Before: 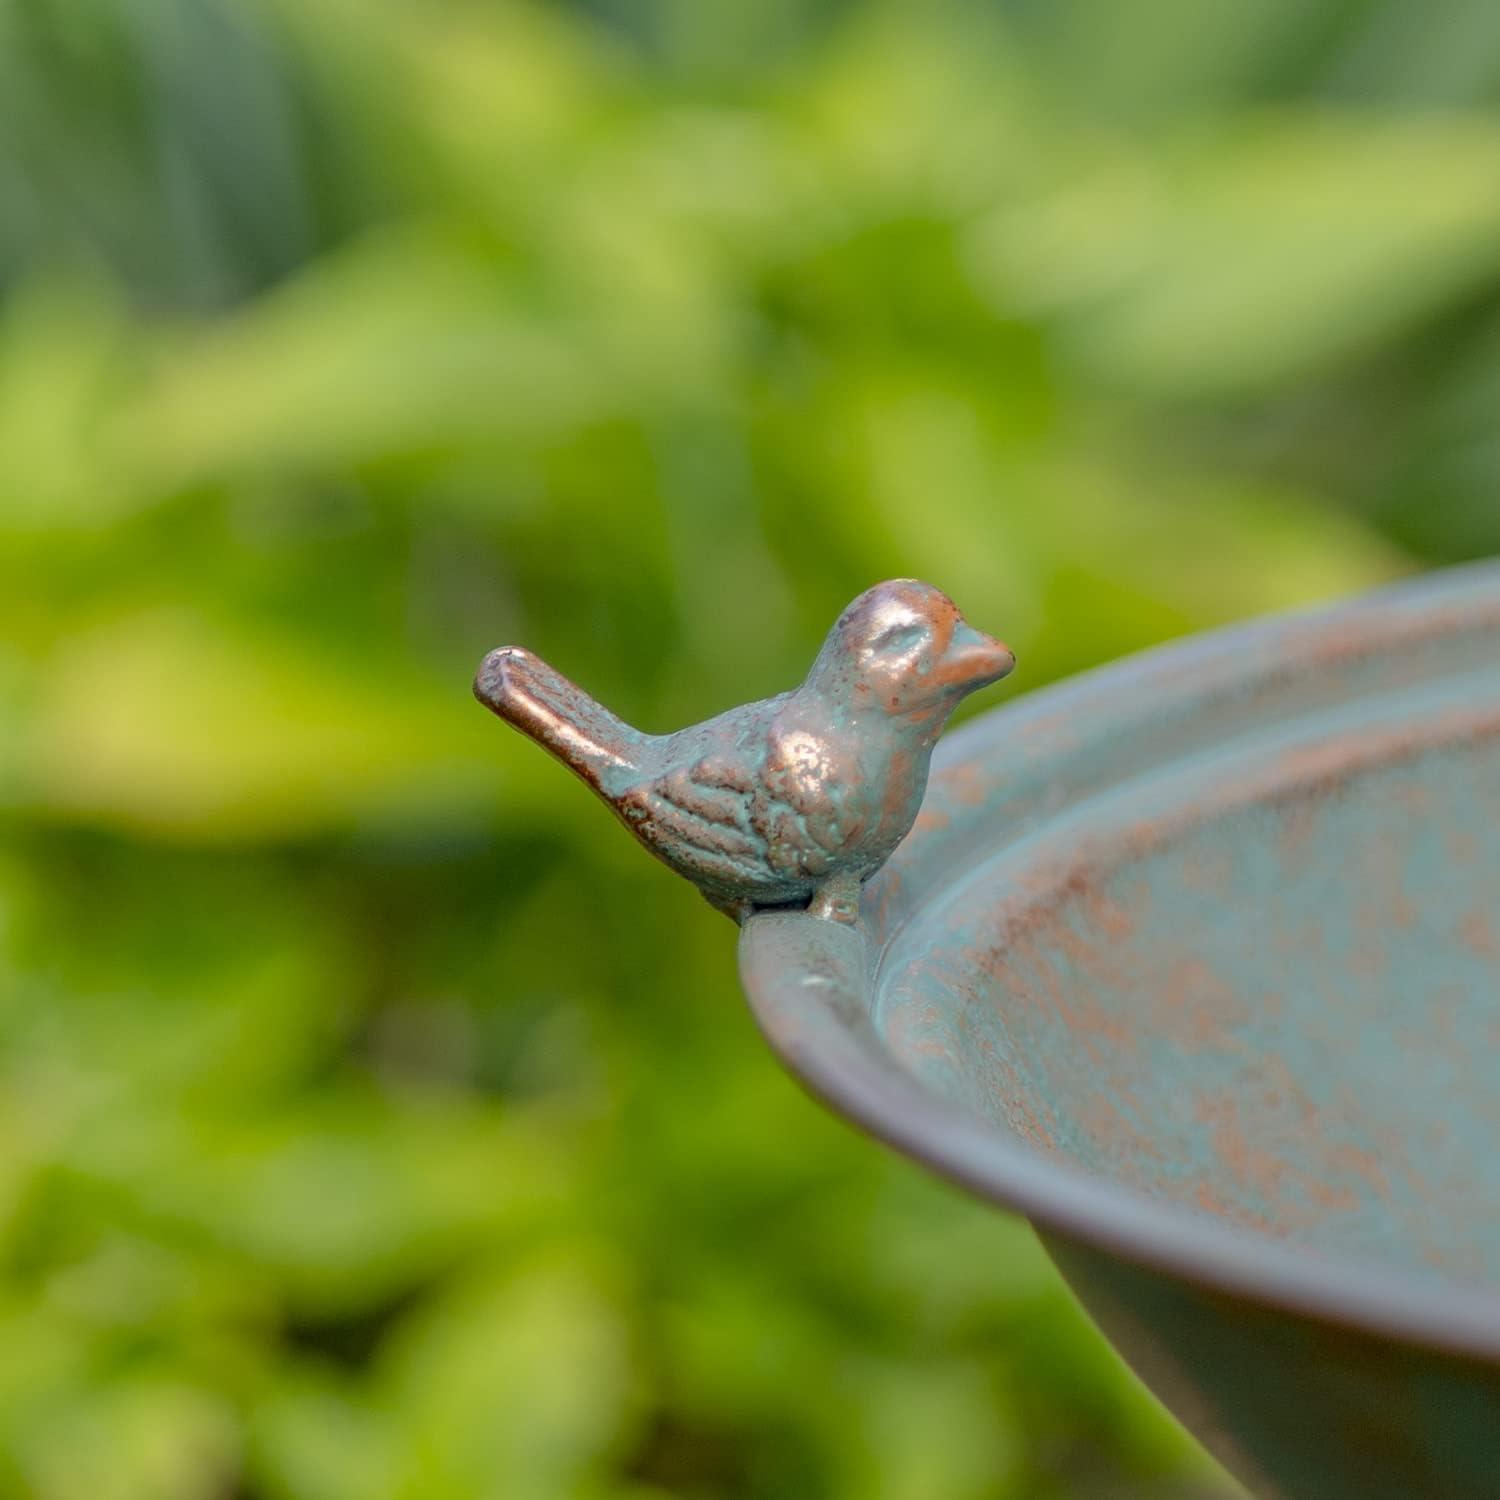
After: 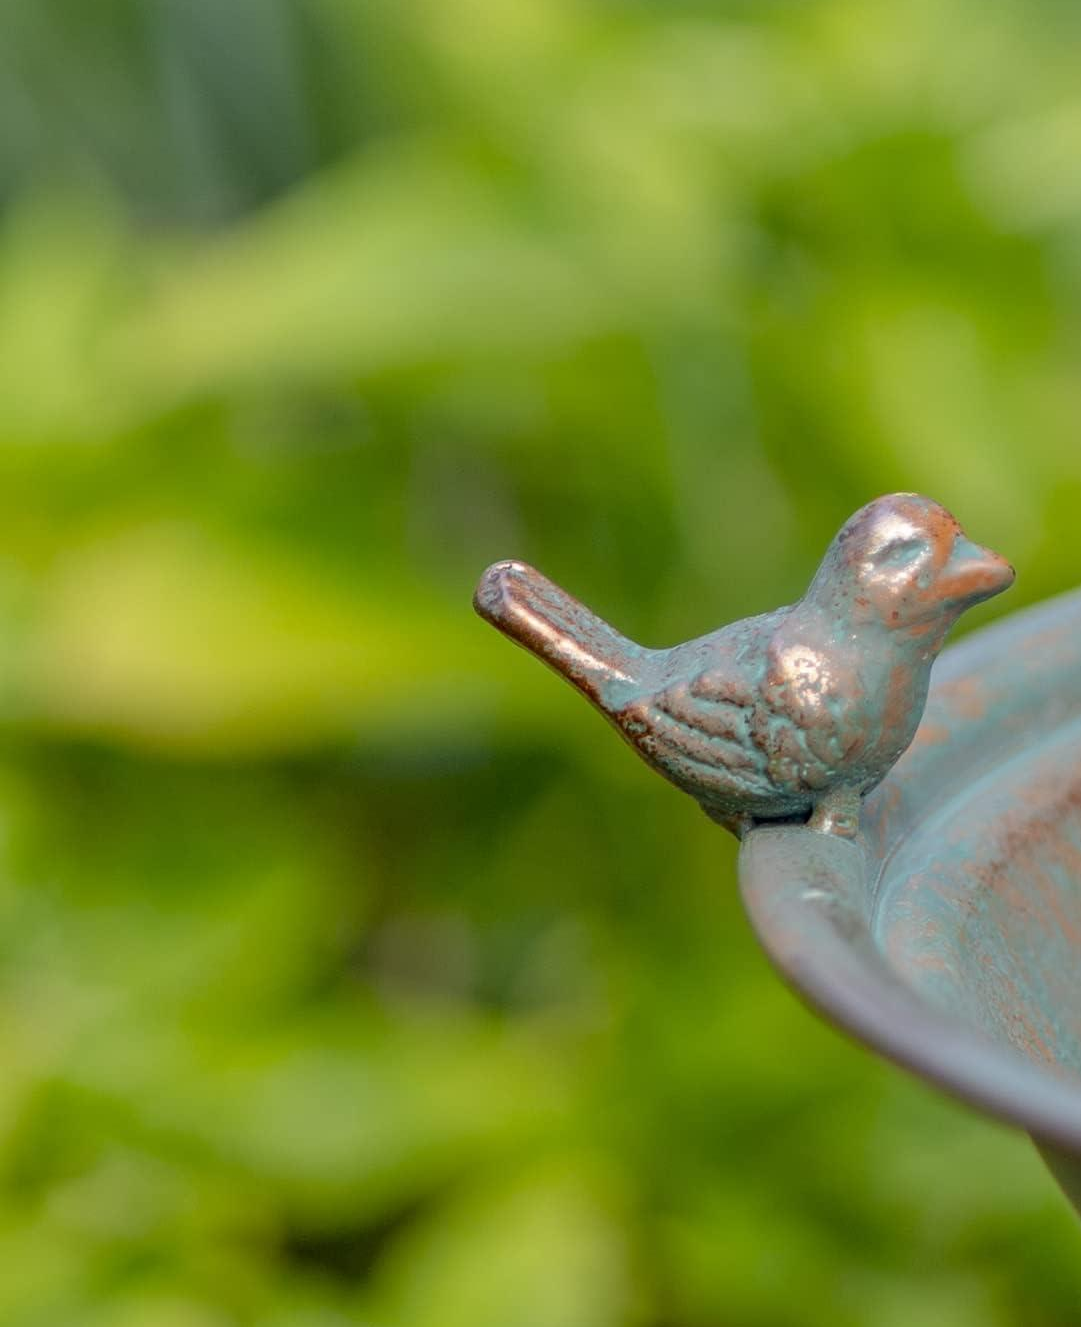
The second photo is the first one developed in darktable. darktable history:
crop: top 5.778%, right 27.875%, bottom 5.698%
